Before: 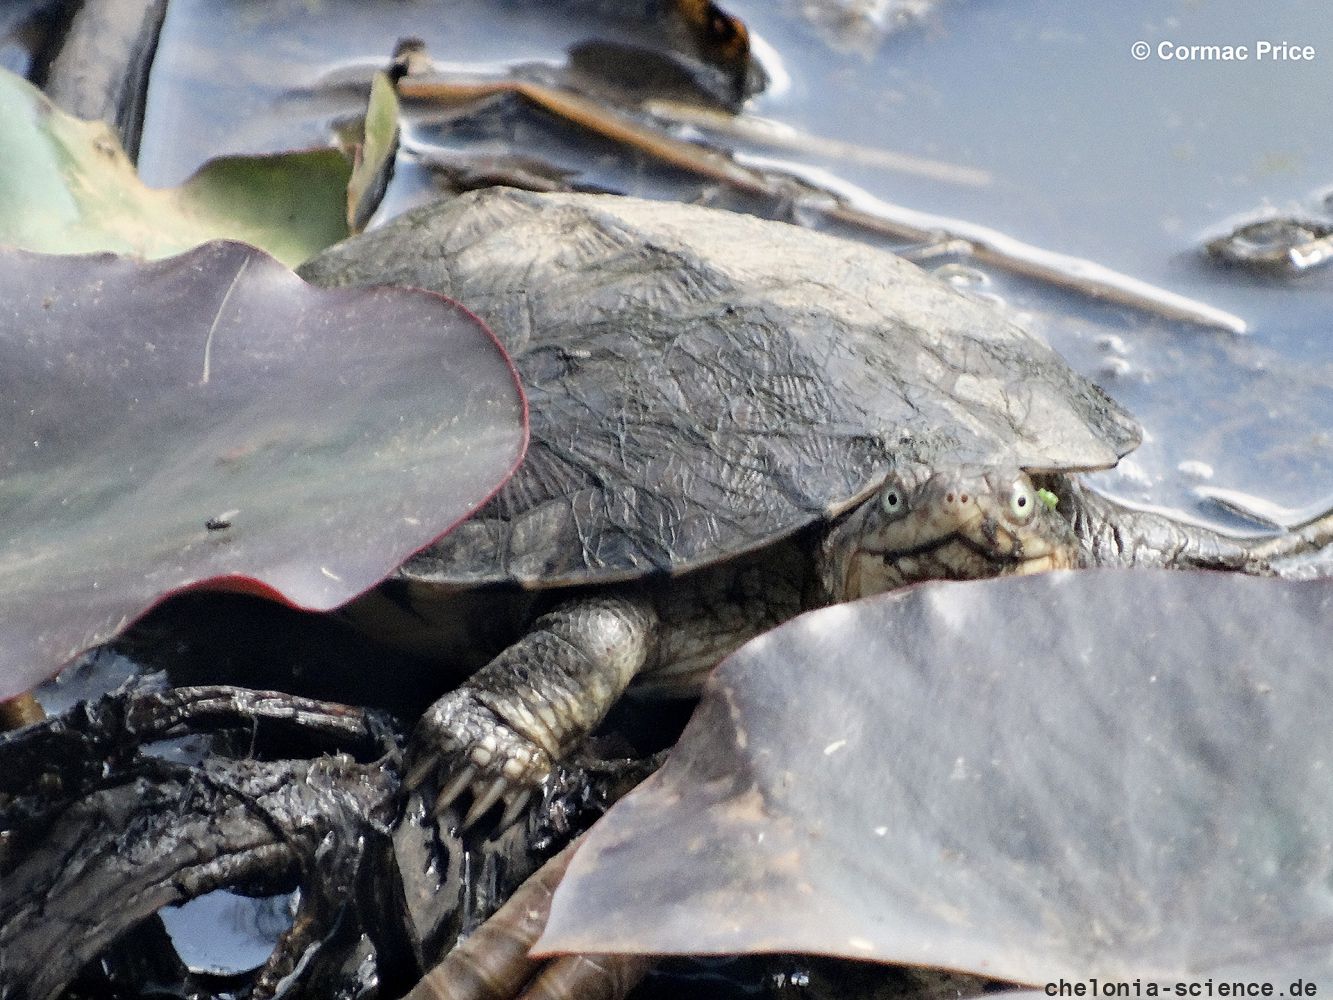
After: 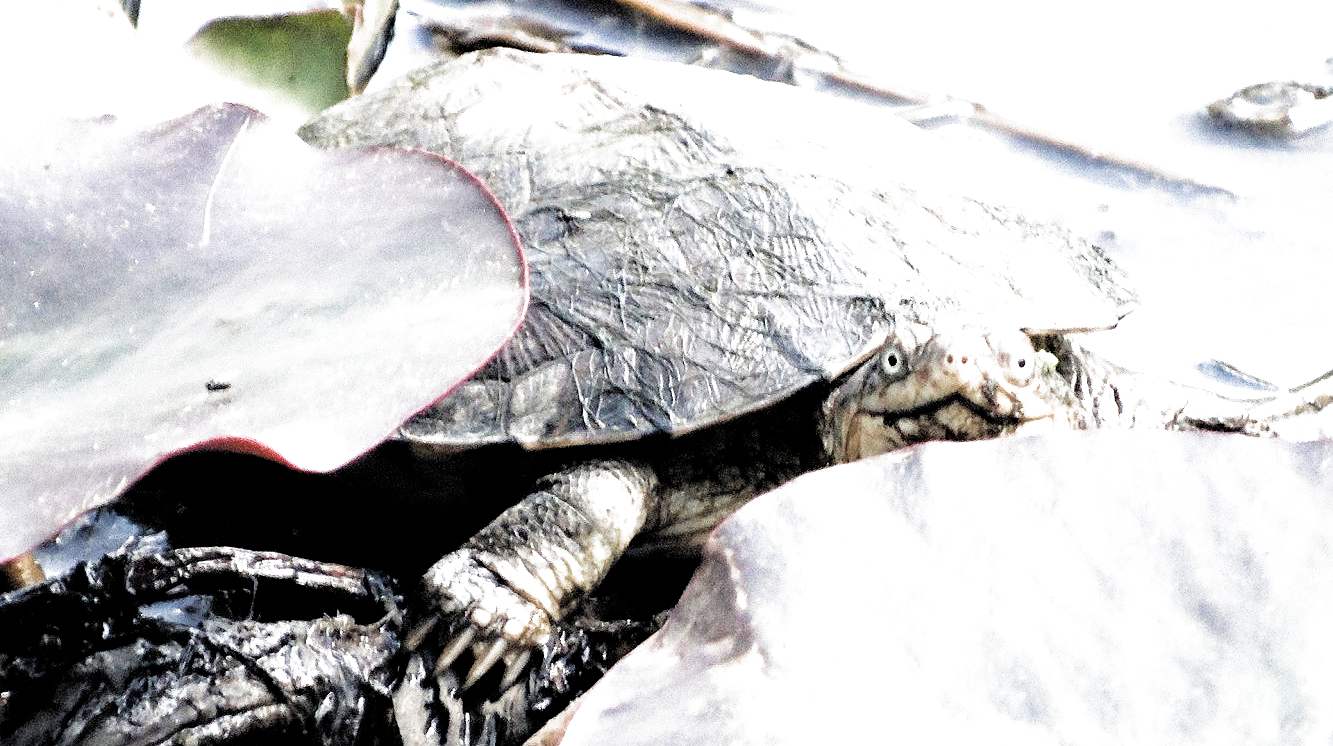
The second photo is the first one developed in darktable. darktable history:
velvia: on, module defaults
exposure: black level correction 0, exposure 1.2 EV, compensate exposure bias true, compensate highlight preservation false
crop: top 13.972%, bottom 11.375%
filmic rgb: black relative exposure -3.65 EV, white relative exposure 2.44 EV, hardness 3.3, color science v4 (2020)
